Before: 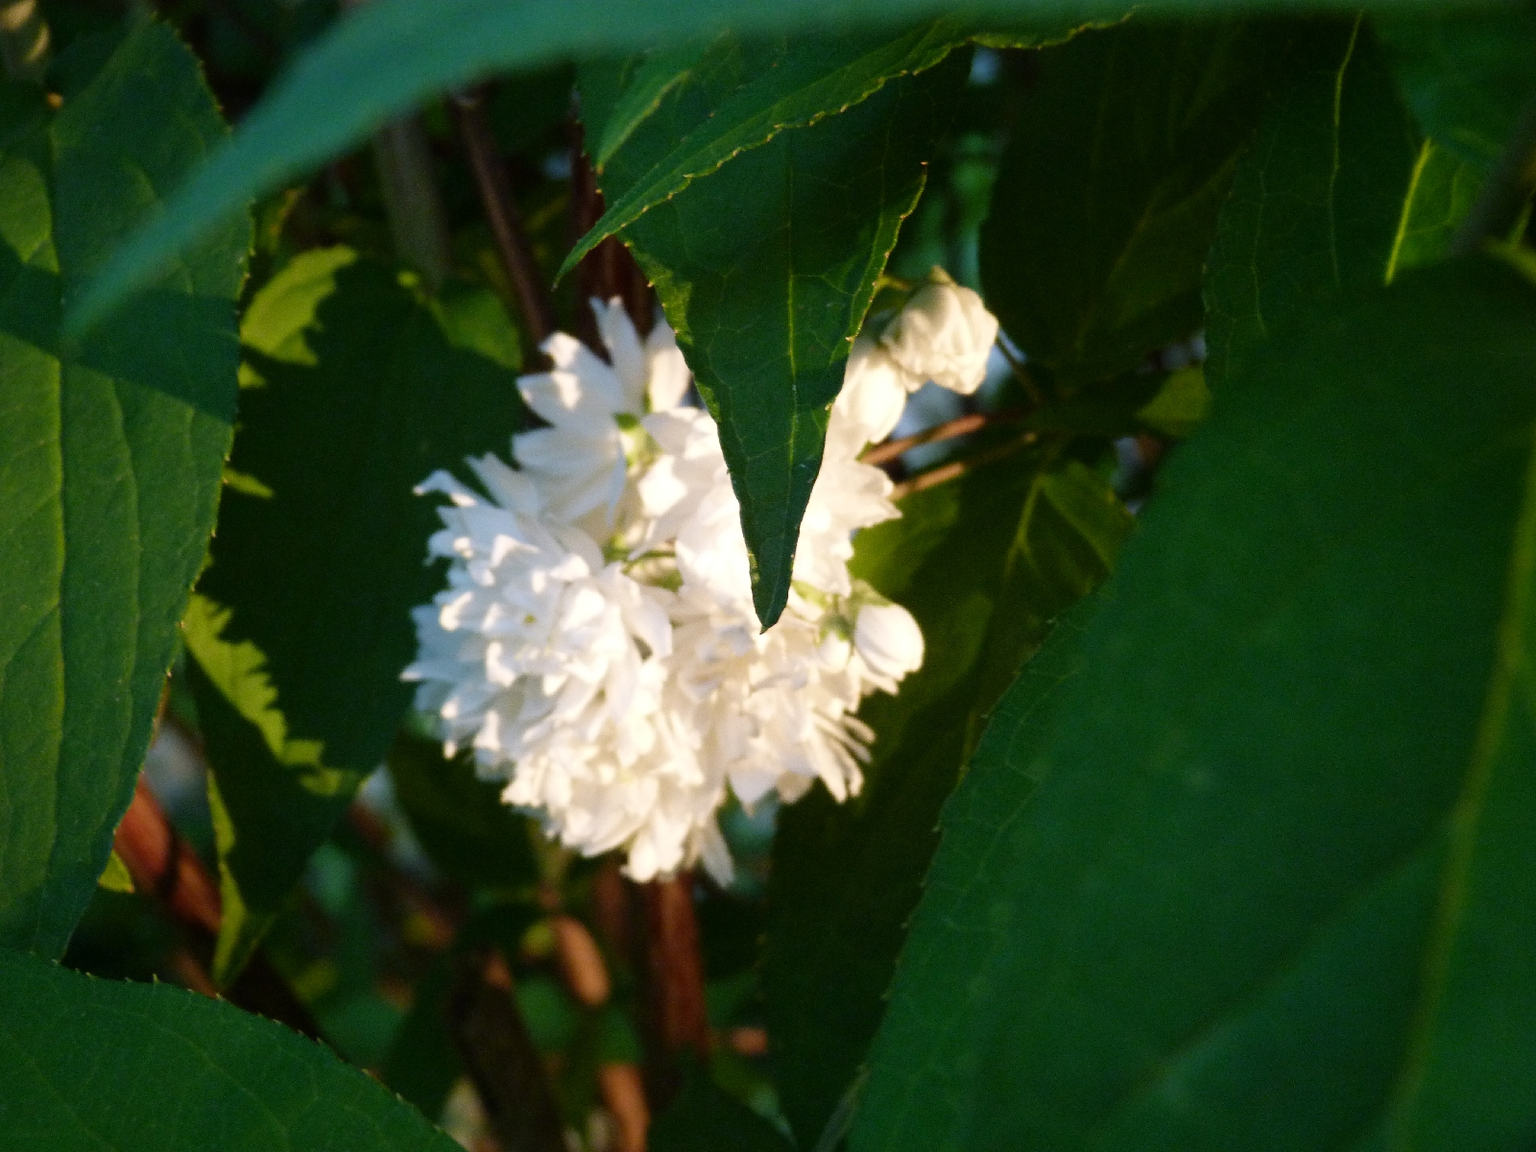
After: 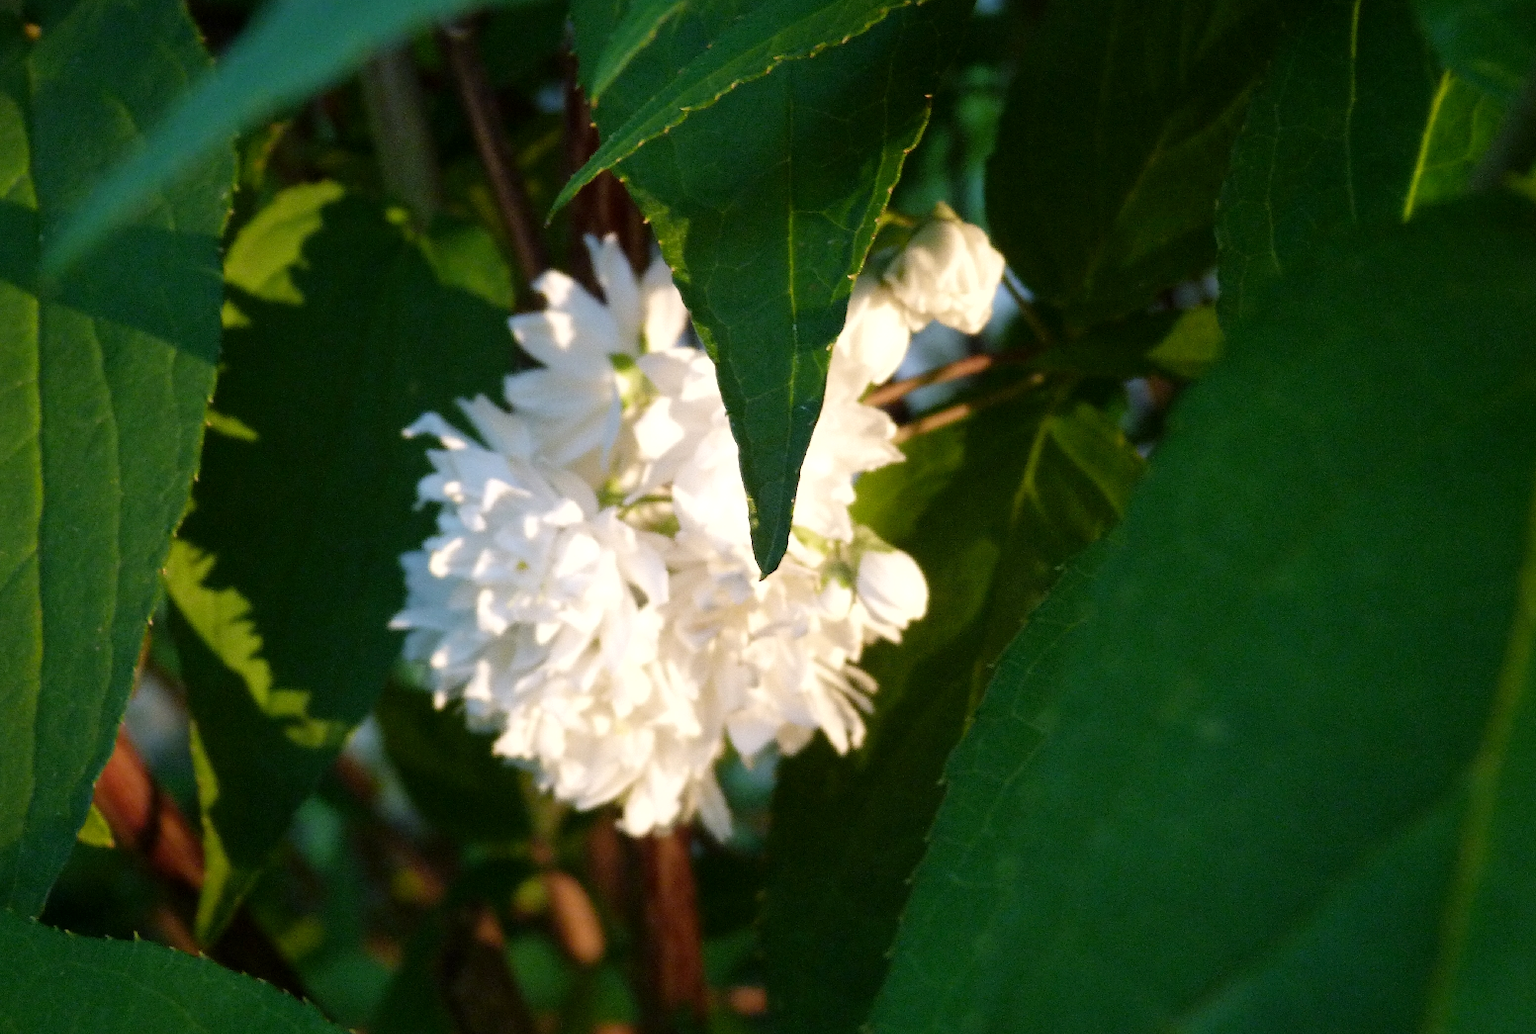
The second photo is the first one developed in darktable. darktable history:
shadows and highlights: radius 125.46, shadows 21.19, highlights -21.19, low approximation 0.01
exposure: black level correction 0.001, exposure 0.14 EV, compensate highlight preservation false
crop: left 1.507%, top 6.147%, right 1.379%, bottom 6.637%
